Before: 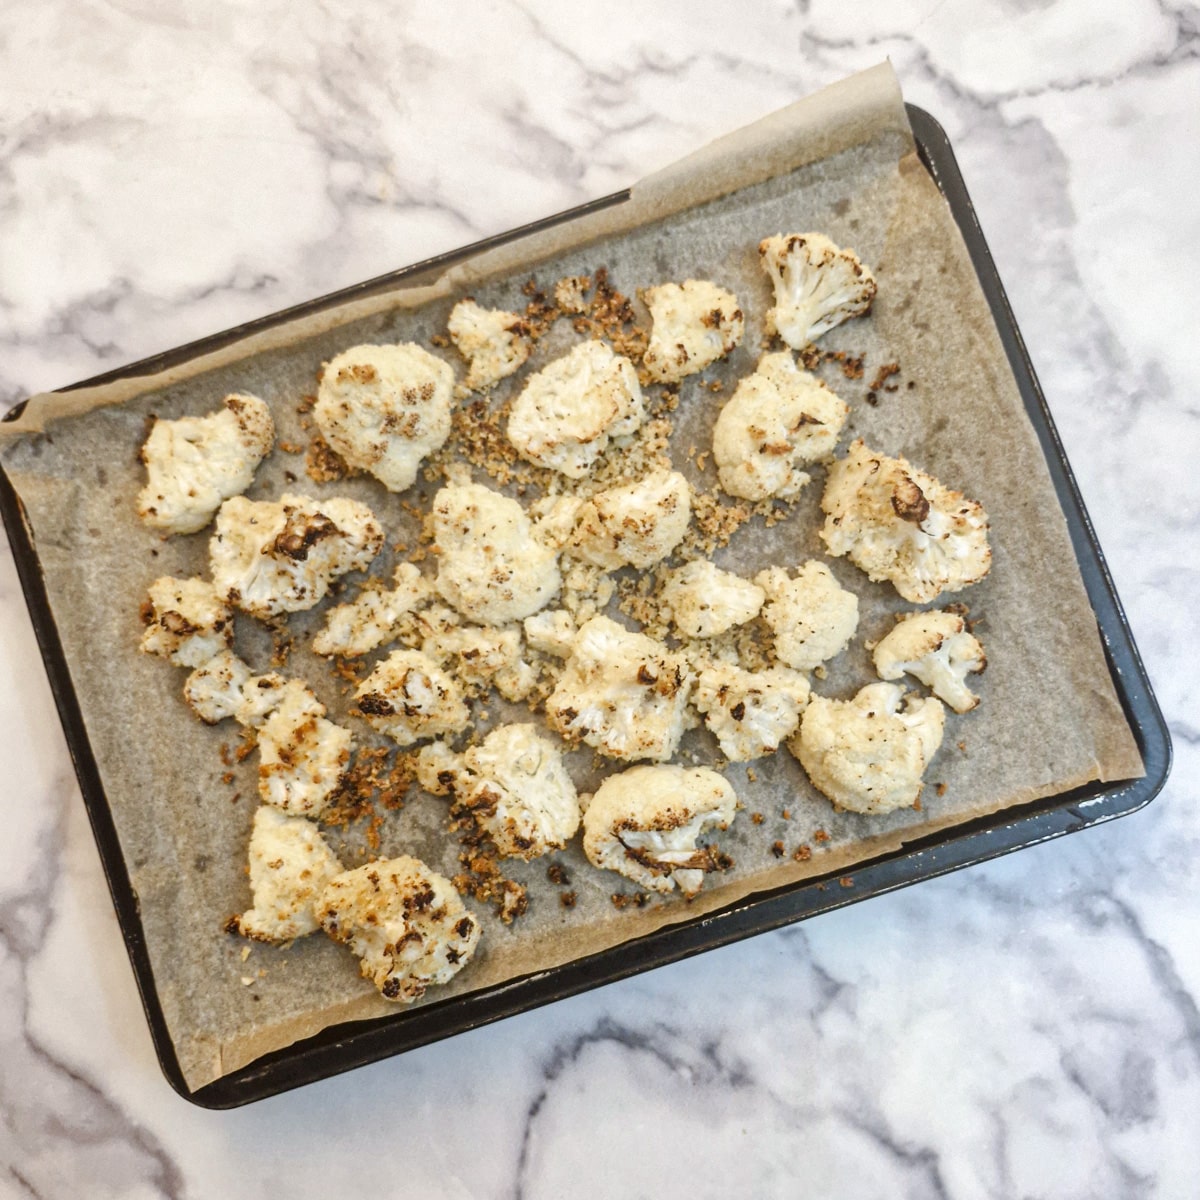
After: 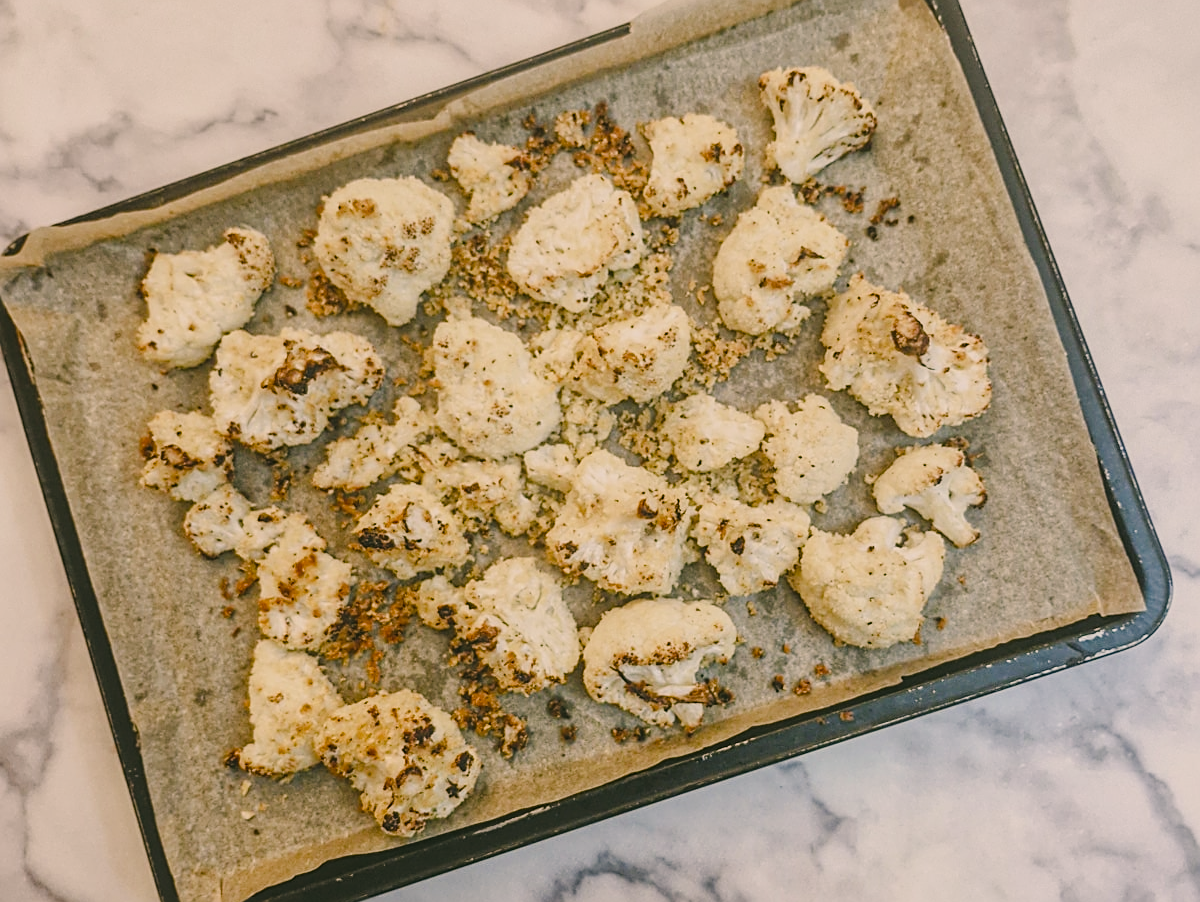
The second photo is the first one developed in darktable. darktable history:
exposure: black level correction -0.036, exposure -0.495 EV, compensate highlight preservation false
sharpen: amount 0.601
tone equalizer: -8 EV -0.386 EV, -7 EV -0.362 EV, -6 EV -0.369 EV, -5 EV -0.203 EV, -3 EV 0.253 EV, -2 EV 0.339 EV, -1 EV 0.401 EV, +0 EV 0.426 EV
local contrast: on, module defaults
color correction: highlights a* 4.27, highlights b* 4.94, shadows a* -7.86, shadows b* 4.7
crop: top 13.858%, bottom 10.918%
filmic rgb: black relative exposure -7.65 EV, white relative exposure 4.56 EV, hardness 3.61, iterations of high-quality reconstruction 10
color balance rgb: highlights gain › chroma 2.053%, highlights gain › hue 45.89°, perceptual saturation grading › global saturation 20%, perceptual saturation grading › highlights -25.877%, perceptual saturation grading › shadows 49.892%, global vibrance 20%
